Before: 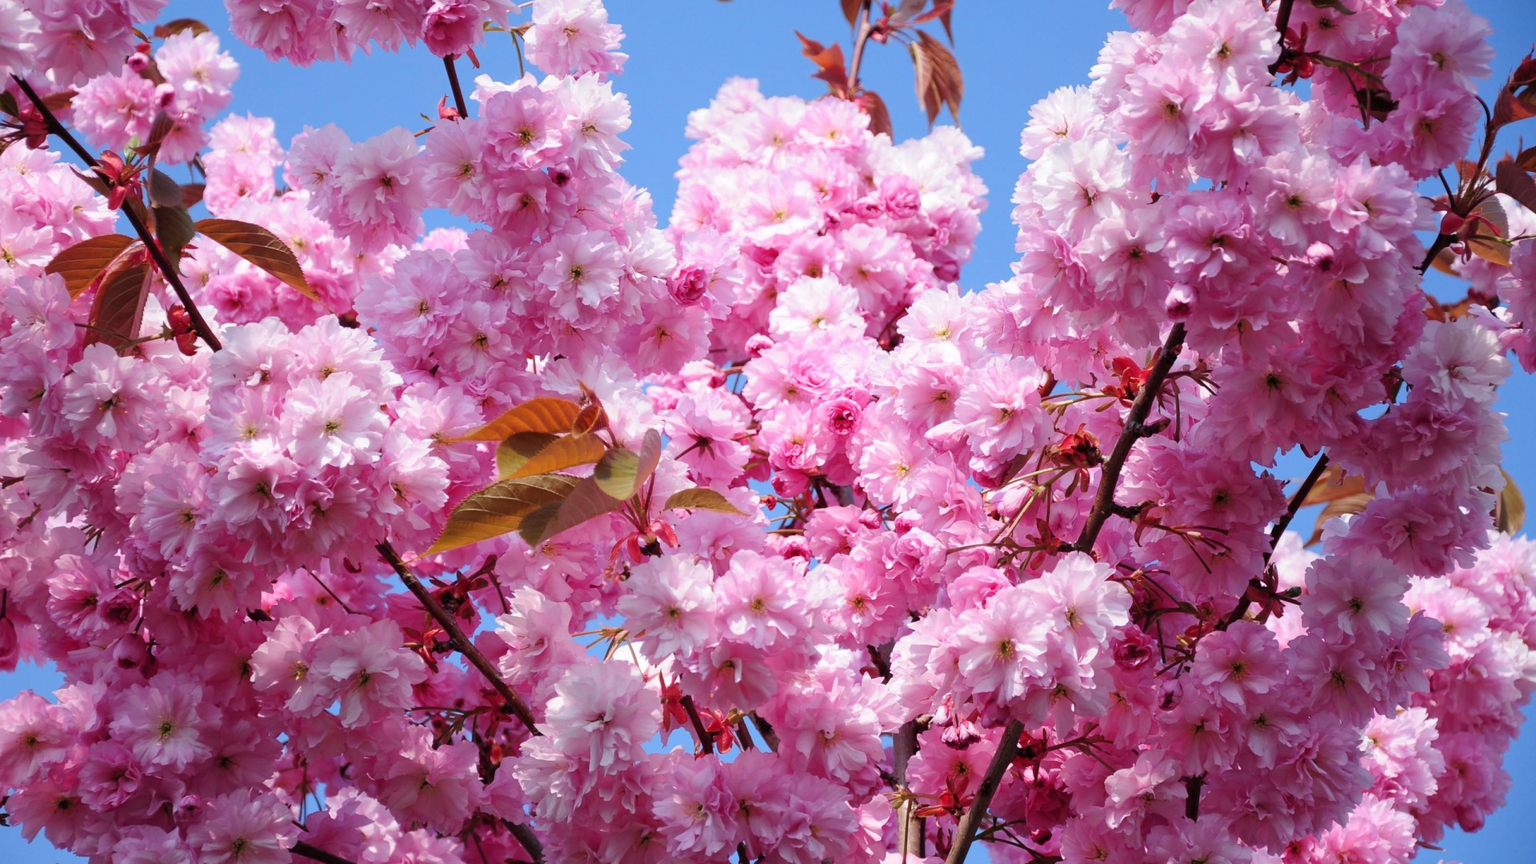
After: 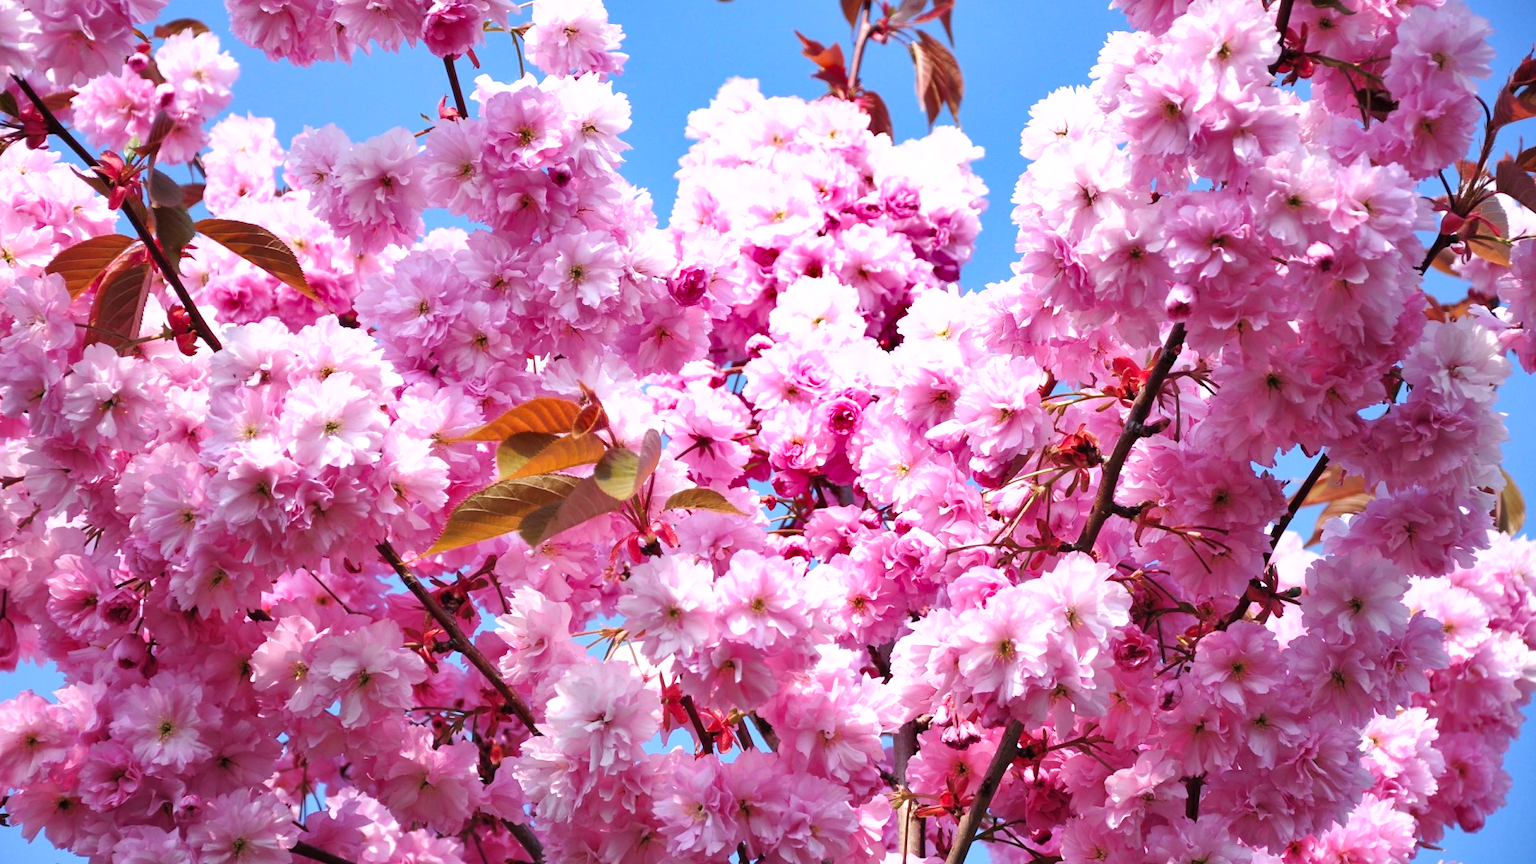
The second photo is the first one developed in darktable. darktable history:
shadows and highlights: low approximation 0.01, soften with gaussian
exposure: exposure 0.585 EV, compensate highlight preservation false
